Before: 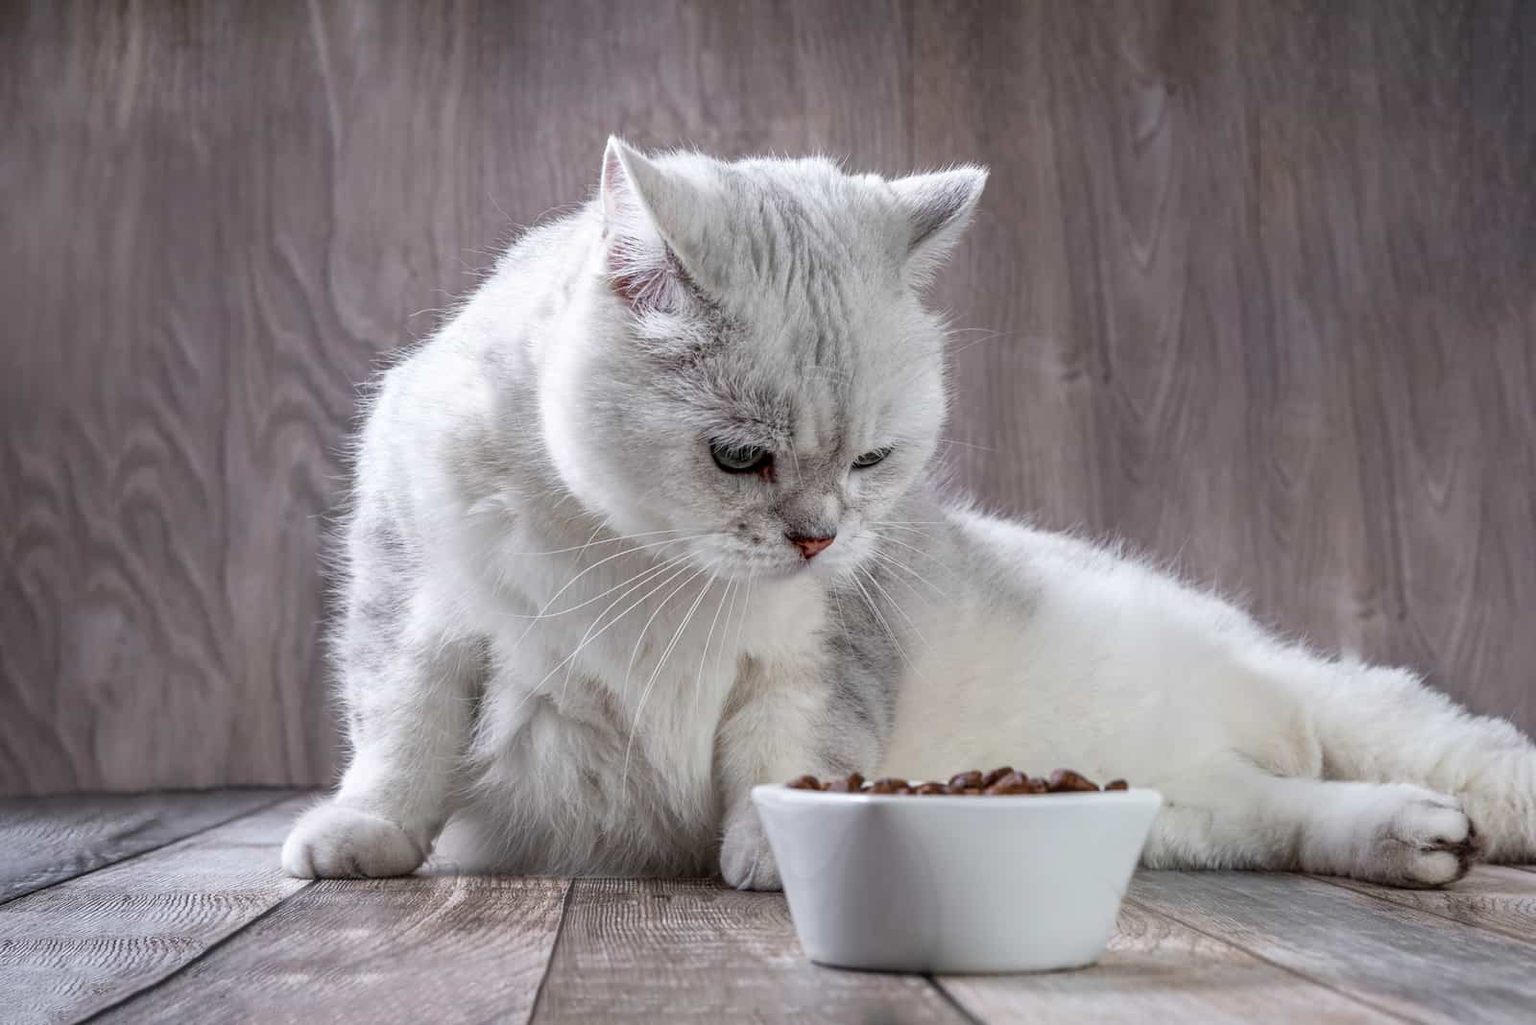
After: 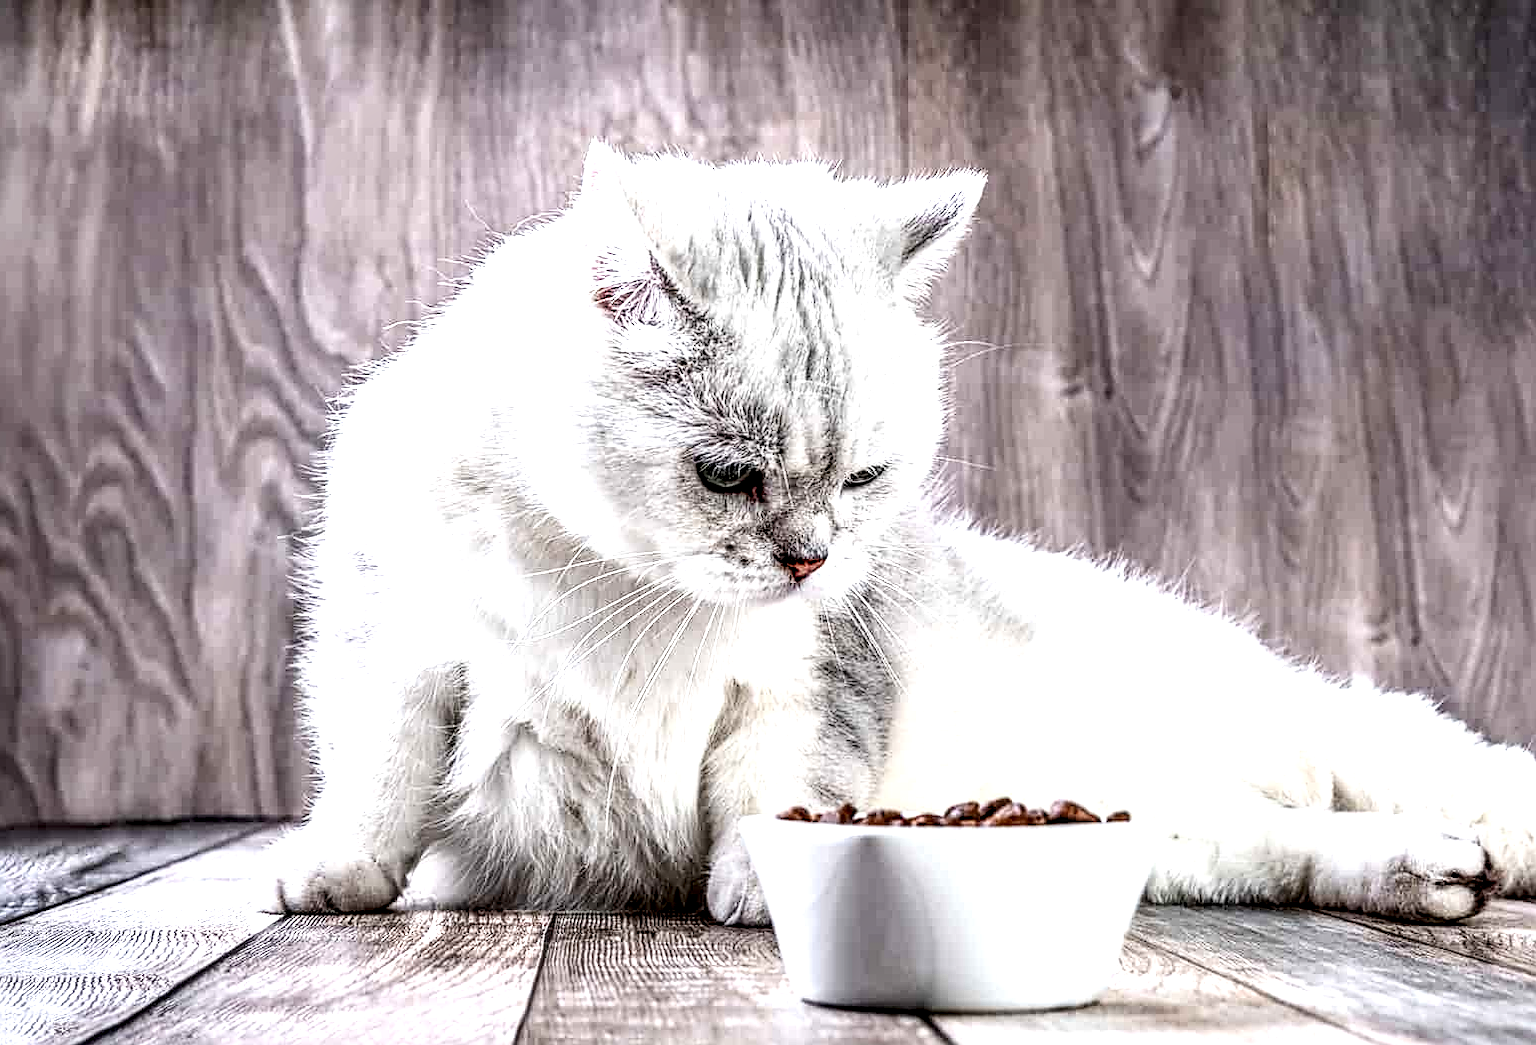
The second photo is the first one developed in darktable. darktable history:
contrast brightness saturation: contrast 0.28
sharpen: on, module defaults
crop and rotate: left 2.626%, right 1.174%, bottom 1.868%
local contrast: highlights 19%, detail 187%
levels: levels [0.044, 0.416, 0.908]
exposure: exposure 0.29 EV, compensate exposure bias true, compensate highlight preservation false
